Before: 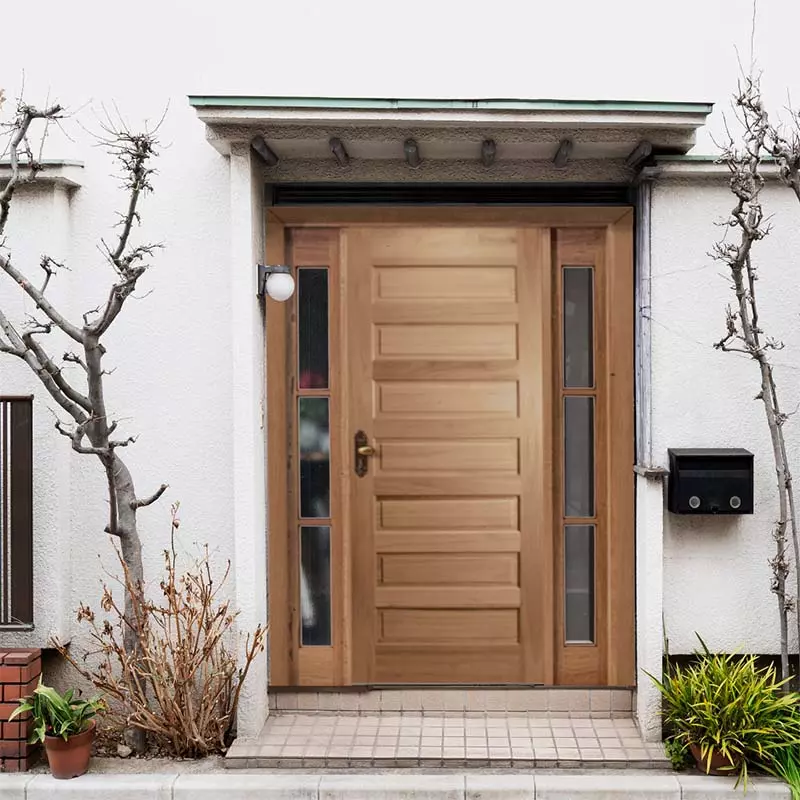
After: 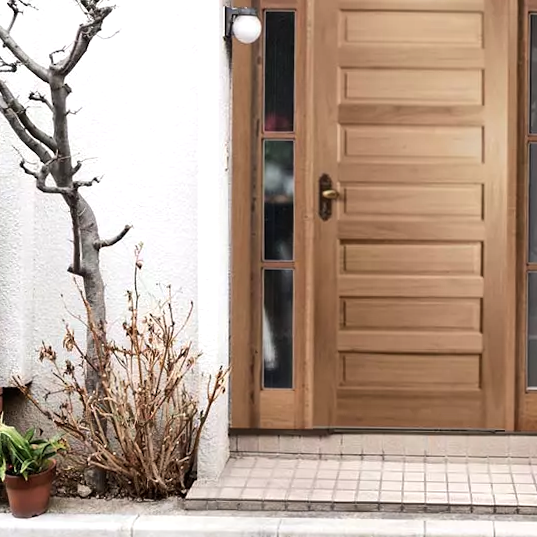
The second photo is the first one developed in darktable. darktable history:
contrast brightness saturation: saturation -0.05
tone equalizer: -8 EV -0.417 EV, -7 EV -0.389 EV, -6 EV -0.333 EV, -5 EV -0.222 EV, -3 EV 0.222 EV, -2 EV 0.333 EV, -1 EV 0.389 EV, +0 EV 0.417 EV, edges refinement/feathering 500, mask exposure compensation -1.57 EV, preserve details no
crop and rotate: angle -0.82°, left 3.85%, top 31.828%, right 27.992%
